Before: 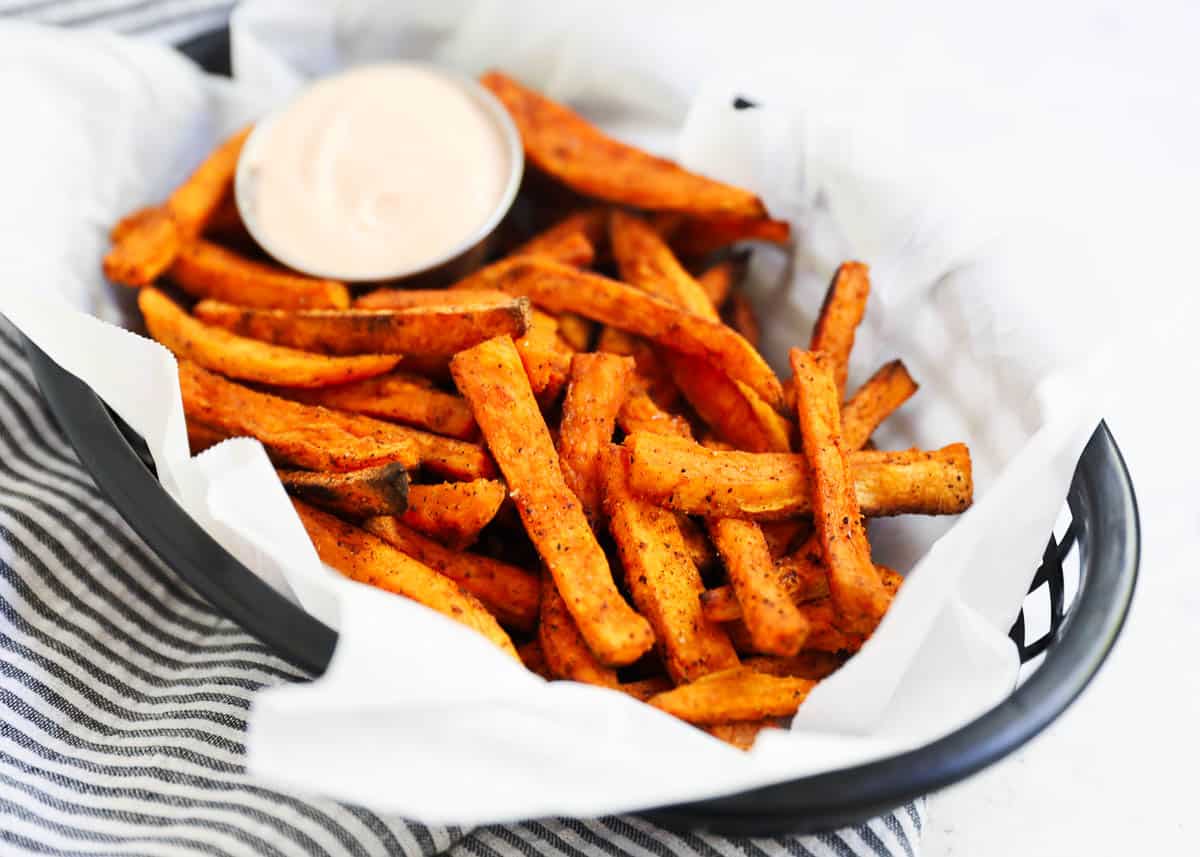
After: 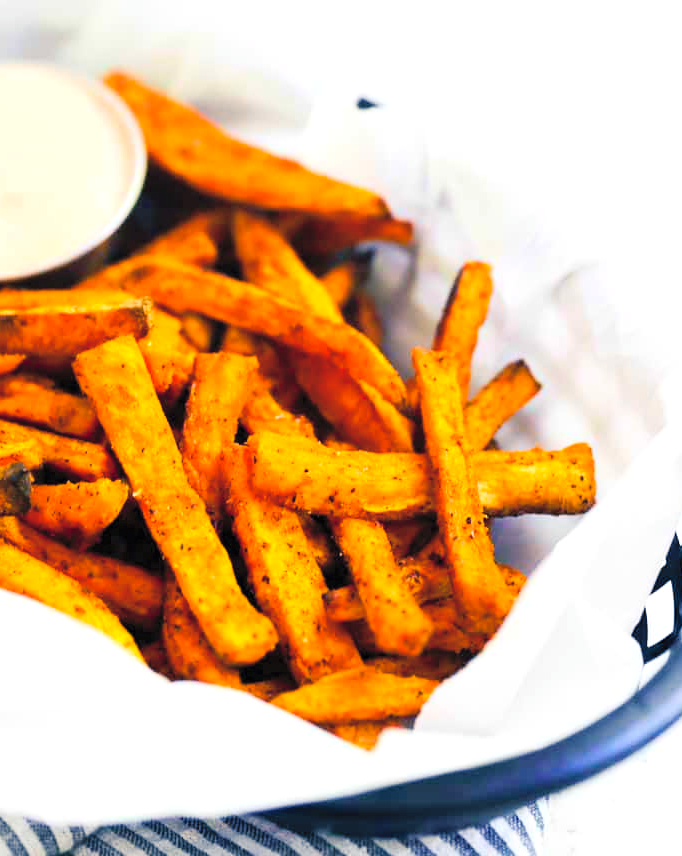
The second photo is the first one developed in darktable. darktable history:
crop: left 31.464%, top 0.015%, right 11.658%
color balance rgb: shadows lift › luminance -40.993%, shadows lift › chroma 14.416%, shadows lift › hue 257.17°, perceptual saturation grading › global saturation 21.285%, perceptual saturation grading › highlights -19.755%, perceptual saturation grading › shadows 29.839%, global vibrance 30.457%, contrast 10.334%
contrast brightness saturation: contrast 0.104, brightness 0.307, saturation 0.14
